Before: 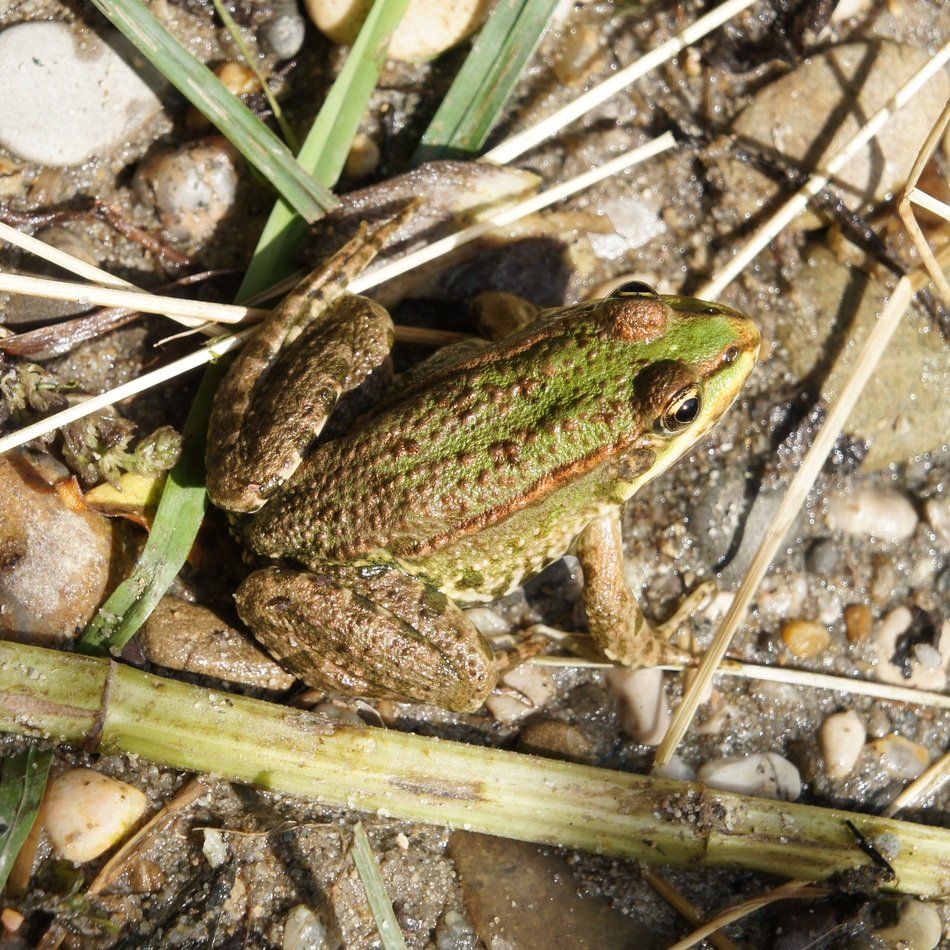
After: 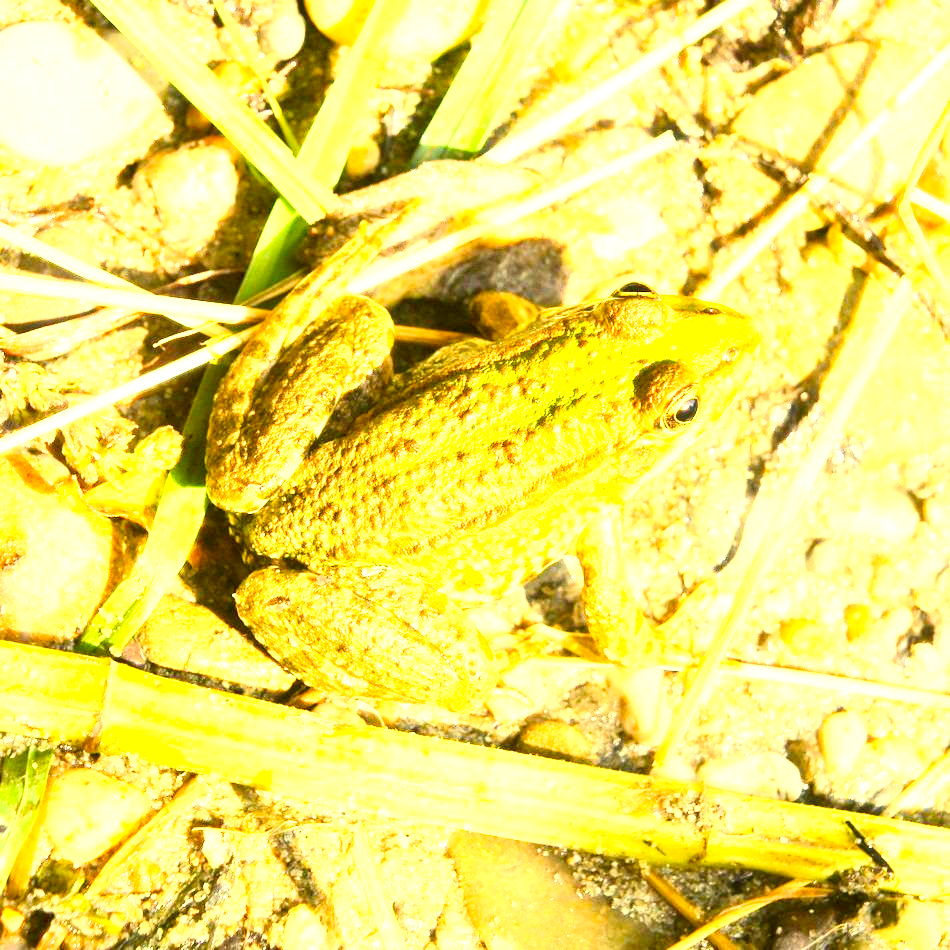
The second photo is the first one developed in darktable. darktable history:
color correction: highlights a* 0.162, highlights b* 29.53, shadows a* -0.162, shadows b* 21.09
exposure: exposure 3 EV, compensate highlight preservation false
color balance rgb: perceptual saturation grading › global saturation 35%, perceptual saturation grading › highlights -25%, perceptual saturation grading › shadows 50%
base curve: curves: ch0 [(0, 0) (0.005, 0.002) (0.193, 0.295) (0.399, 0.664) (0.75, 0.928) (1, 1)]
